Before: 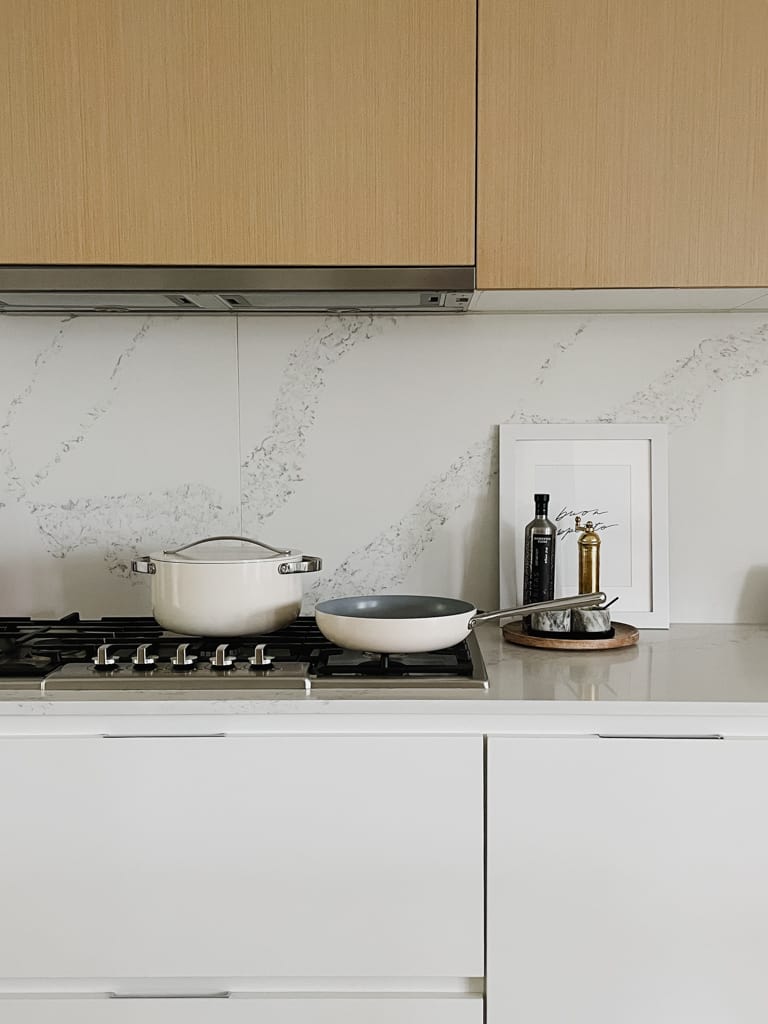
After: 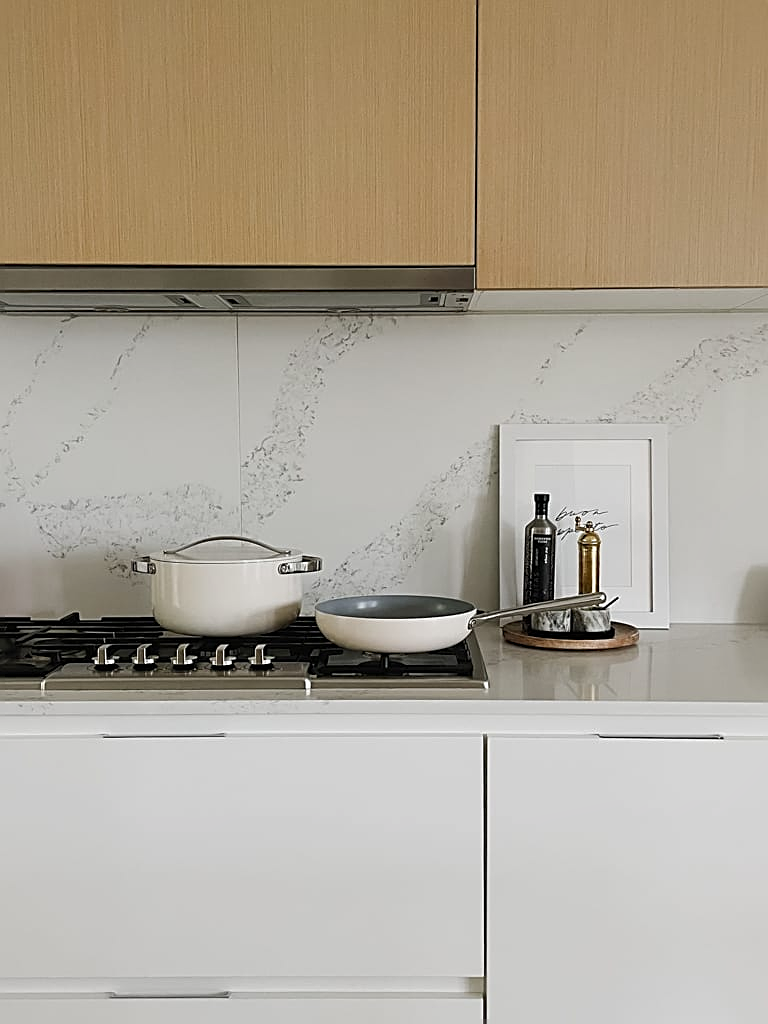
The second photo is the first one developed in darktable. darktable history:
shadows and highlights: shadows 25.33, highlights -25.07
sharpen: on, module defaults
